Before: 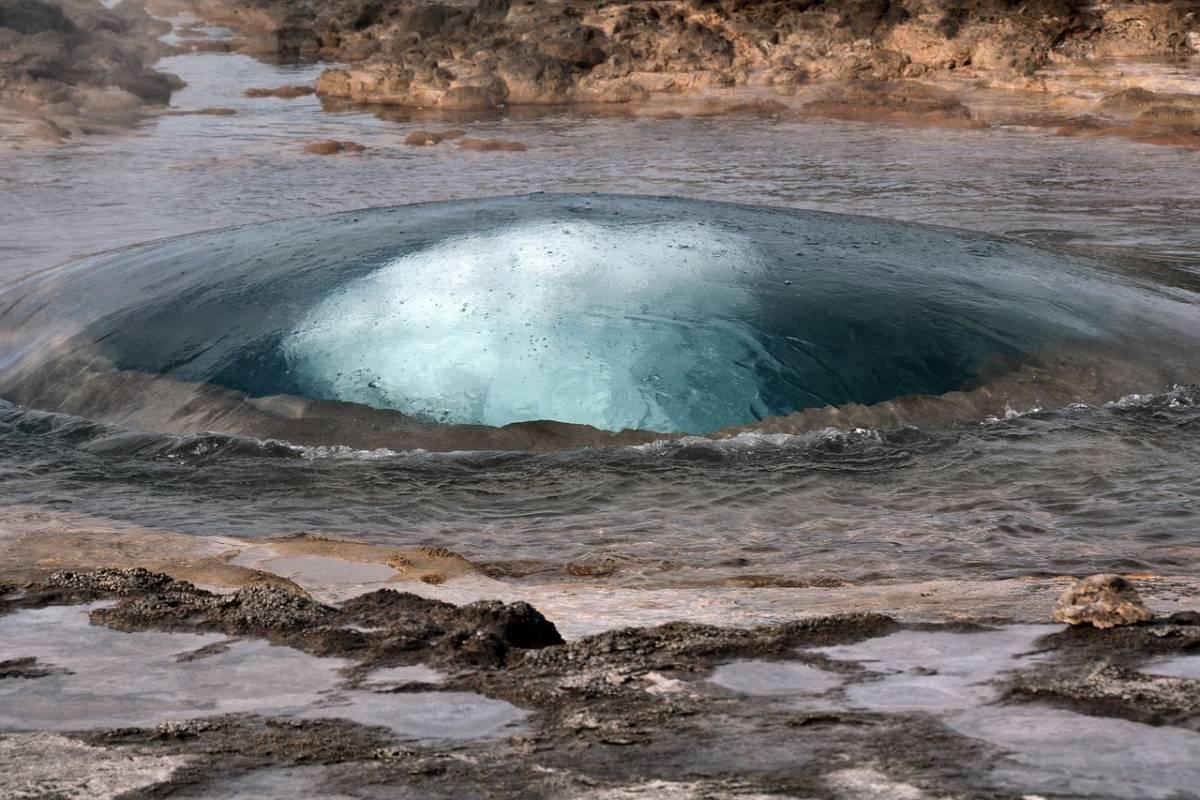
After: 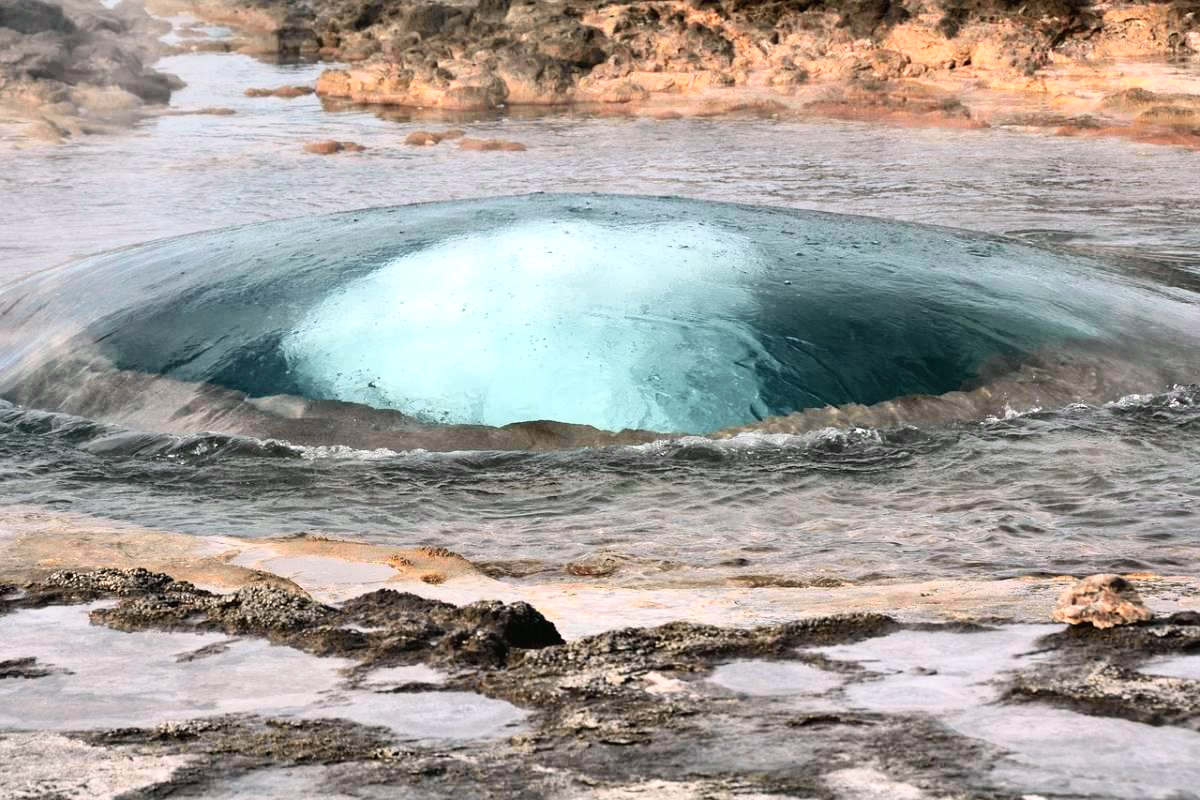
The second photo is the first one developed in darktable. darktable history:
tone curve: curves: ch0 [(0, 0.012) (0.031, 0.02) (0.12, 0.083) (0.193, 0.171) (0.277, 0.279) (0.45, 0.52) (0.568, 0.676) (0.678, 0.777) (0.875, 0.92) (1, 0.965)]; ch1 [(0, 0) (0.243, 0.245) (0.402, 0.41) (0.493, 0.486) (0.508, 0.507) (0.531, 0.53) (0.551, 0.564) (0.646, 0.672) (0.694, 0.732) (1, 1)]; ch2 [(0, 0) (0.249, 0.216) (0.356, 0.343) (0.424, 0.442) (0.476, 0.482) (0.498, 0.502) (0.517, 0.517) (0.532, 0.545) (0.562, 0.575) (0.614, 0.644) (0.706, 0.748) (0.808, 0.809) (0.991, 0.968)], color space Lab, independent channels, preserve colors none
exposure: black level correction -0.002, exposure 0.708 EV, compensate exposure bias true, compensate highlight preservation false
